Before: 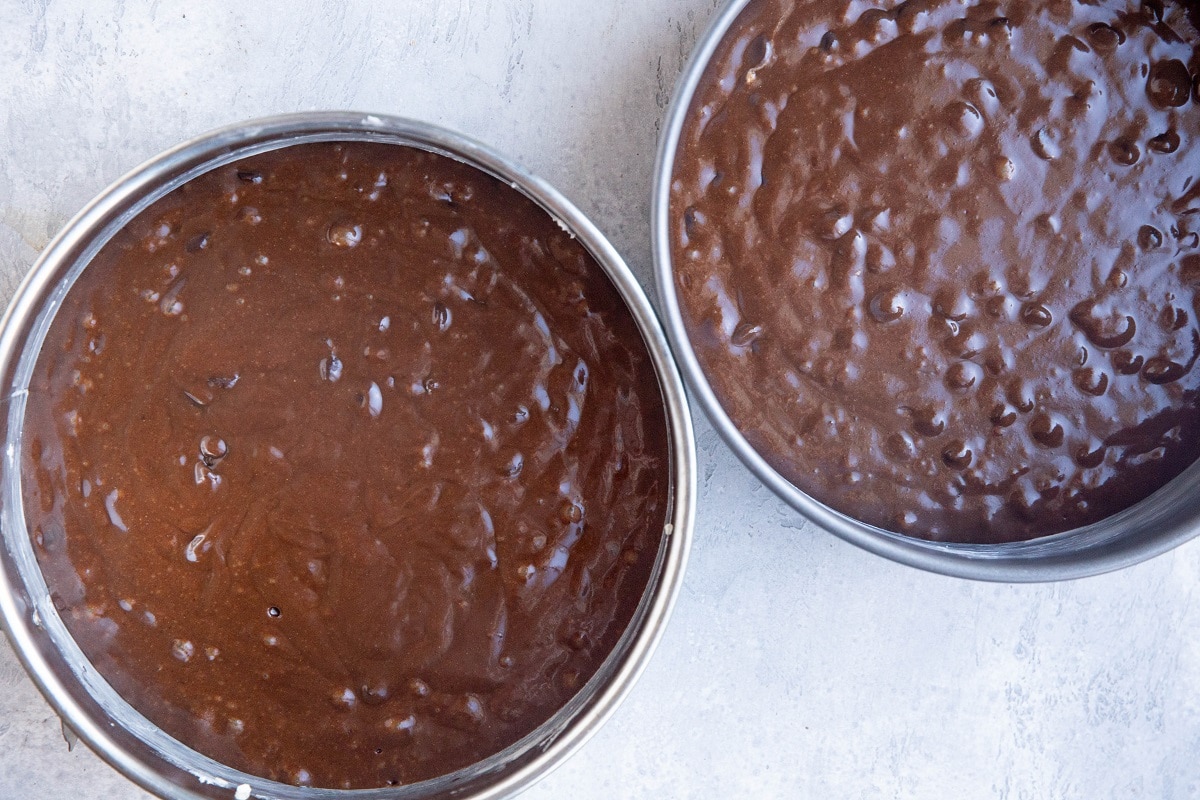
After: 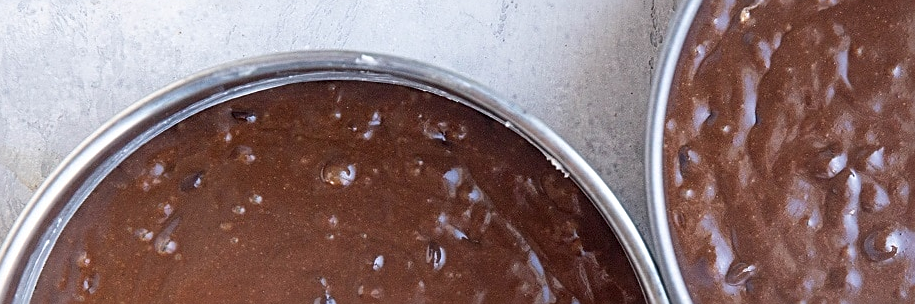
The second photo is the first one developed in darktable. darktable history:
sharpen: on, module defaults
crop: left 0.579%, top 7.627%, right 23.167%, bottom 54.275%
